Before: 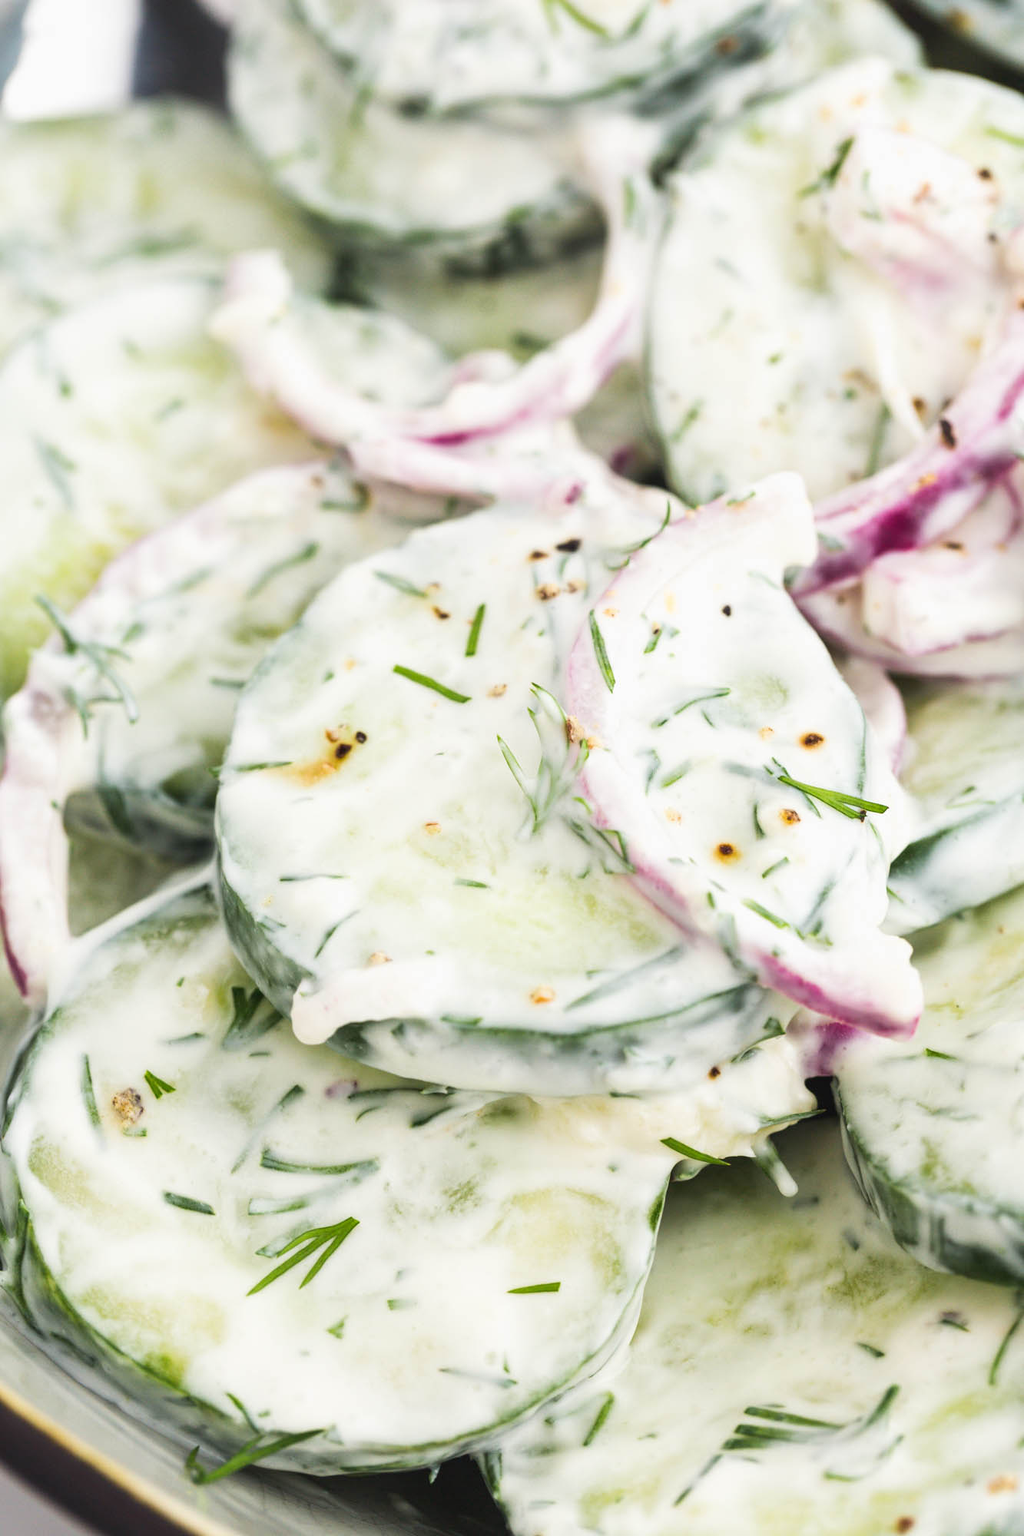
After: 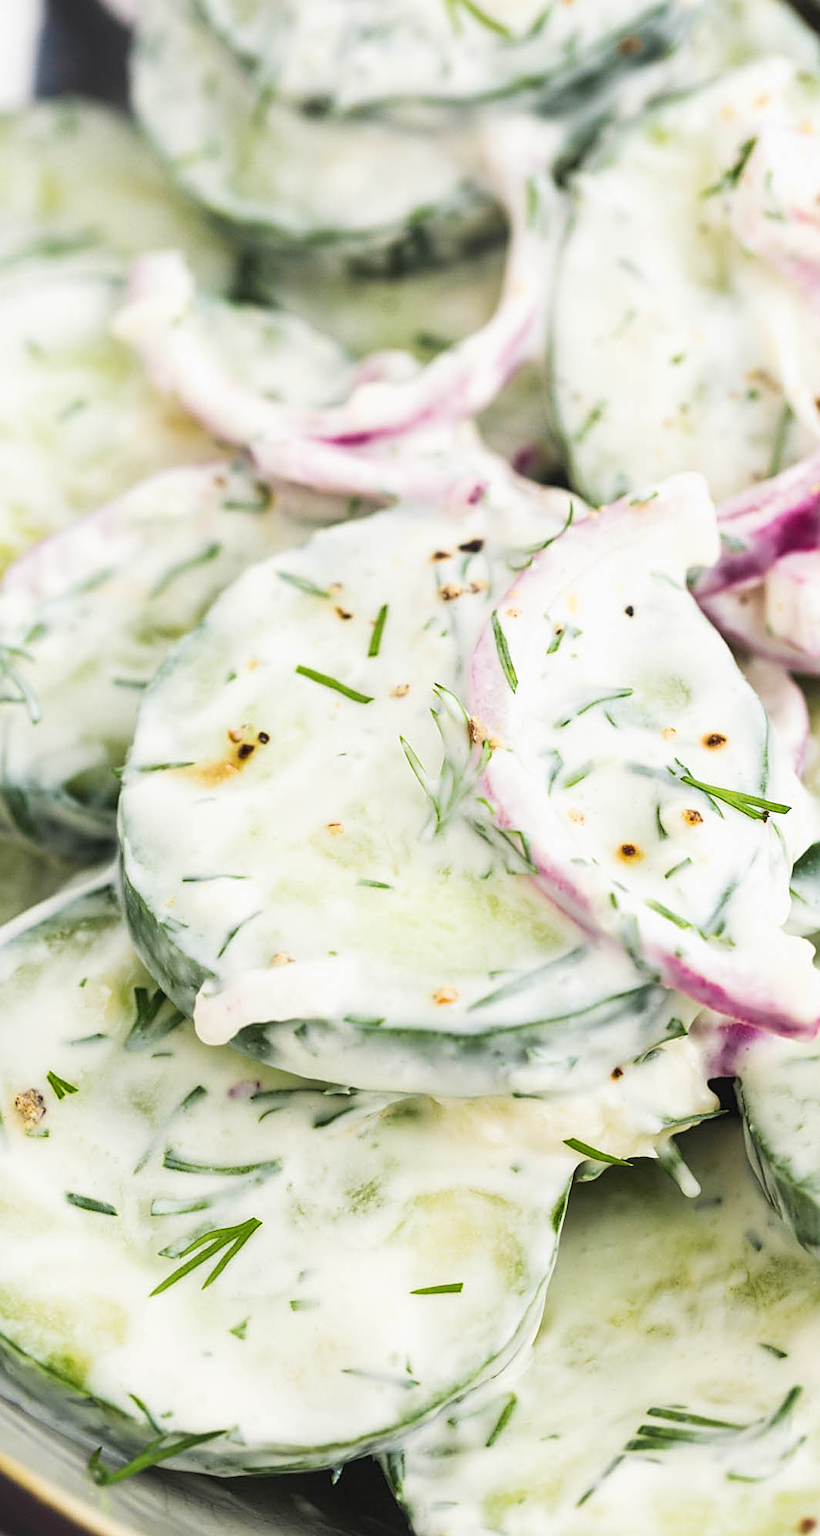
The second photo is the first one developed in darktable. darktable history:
velvia: strength 15.03%
crop and rotate: left 9.556%, right 10.289%
sharpen: on, module defaults
